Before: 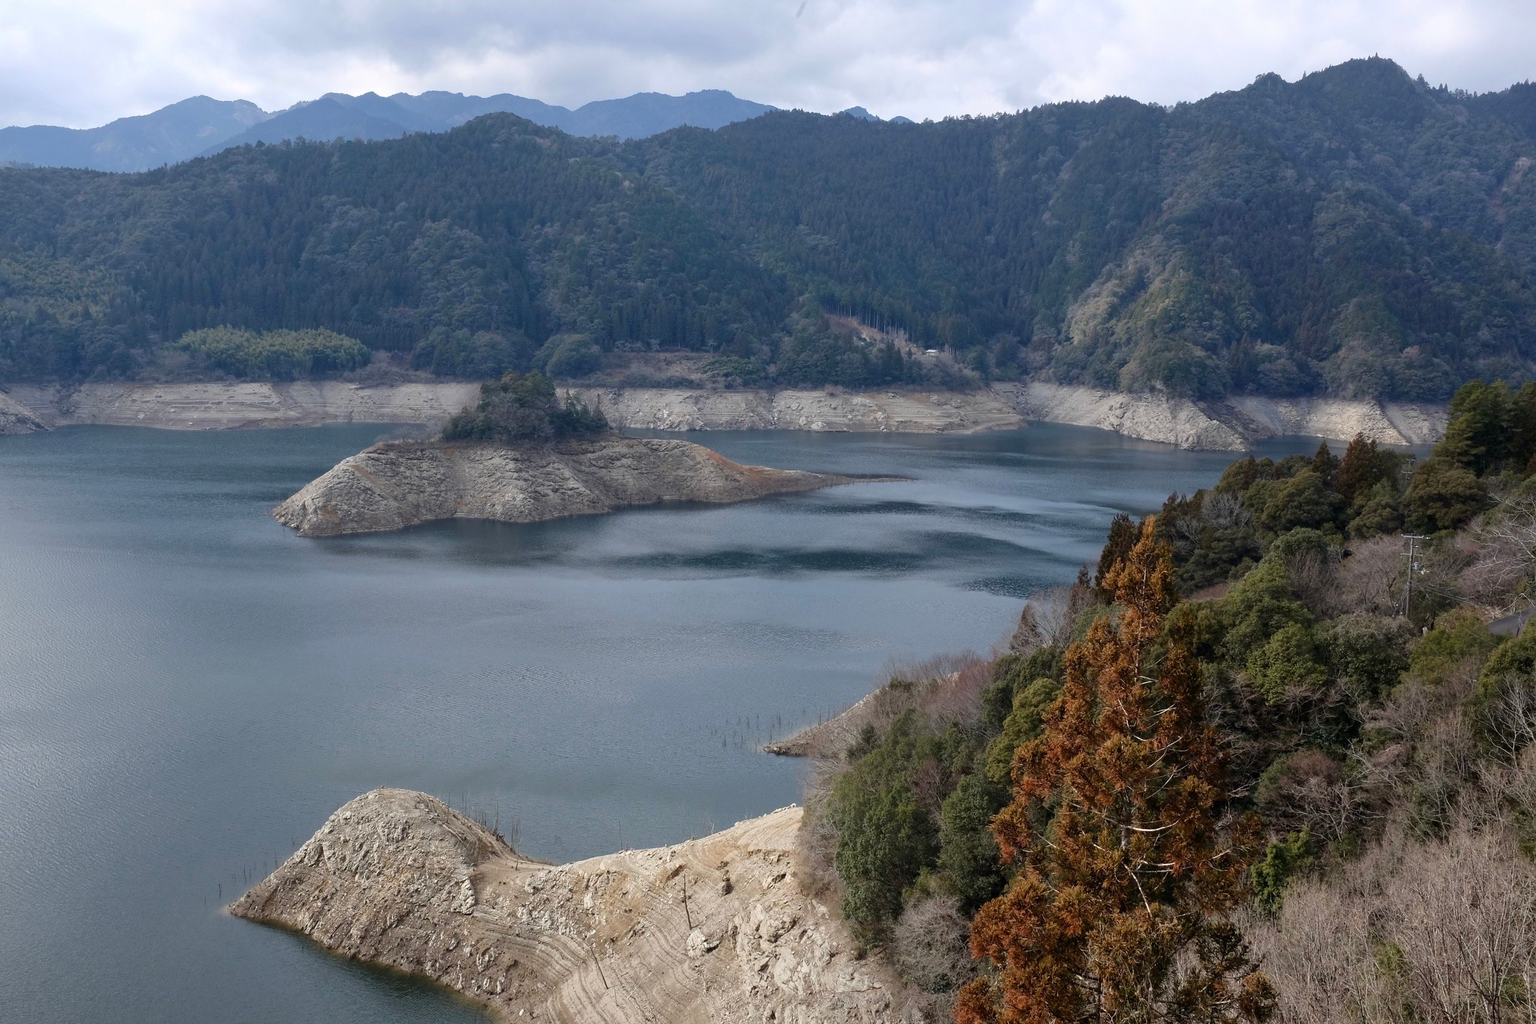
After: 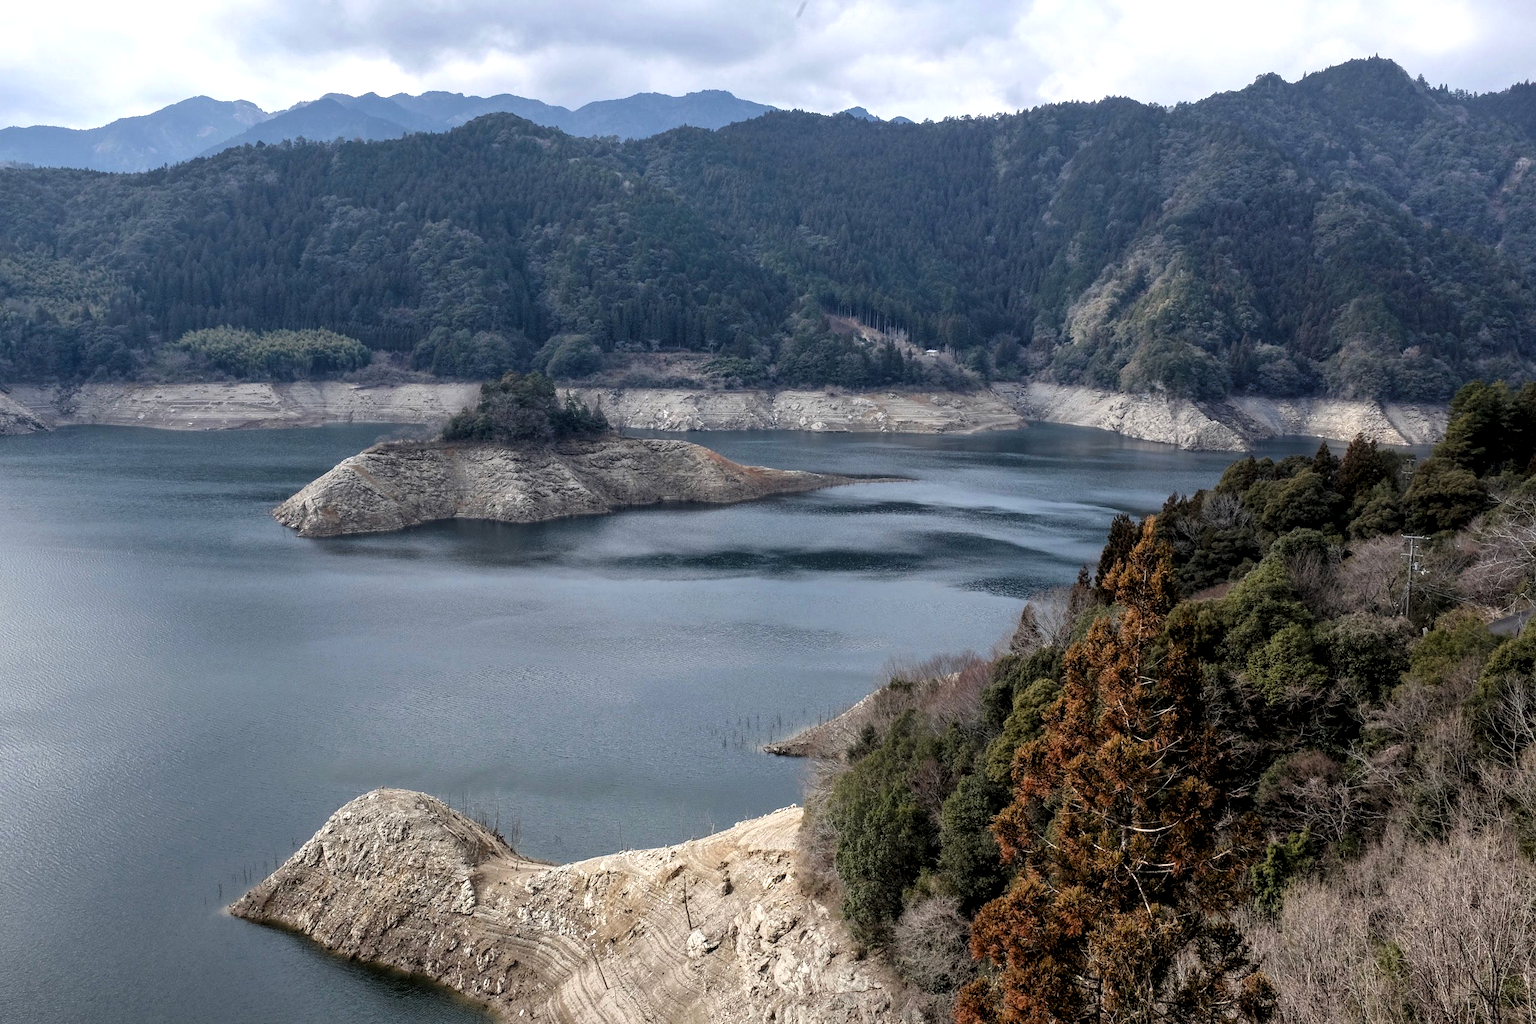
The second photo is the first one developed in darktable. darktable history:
levels: levels [0.062, 0.494, 0.925]
local contrast: detail 130%
